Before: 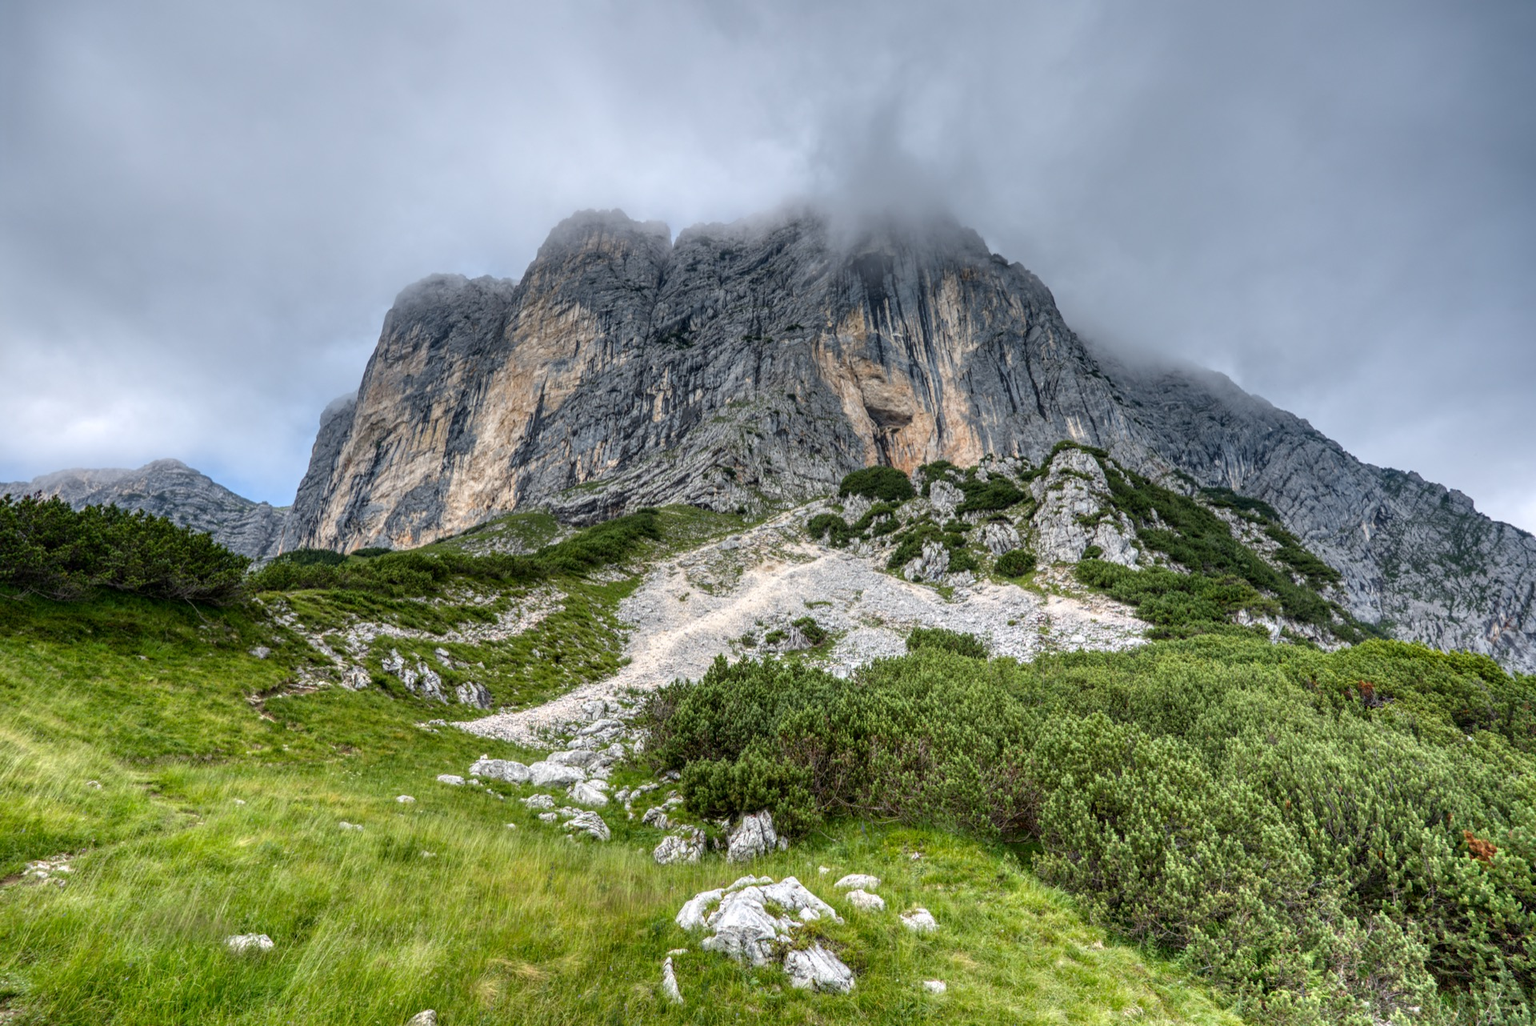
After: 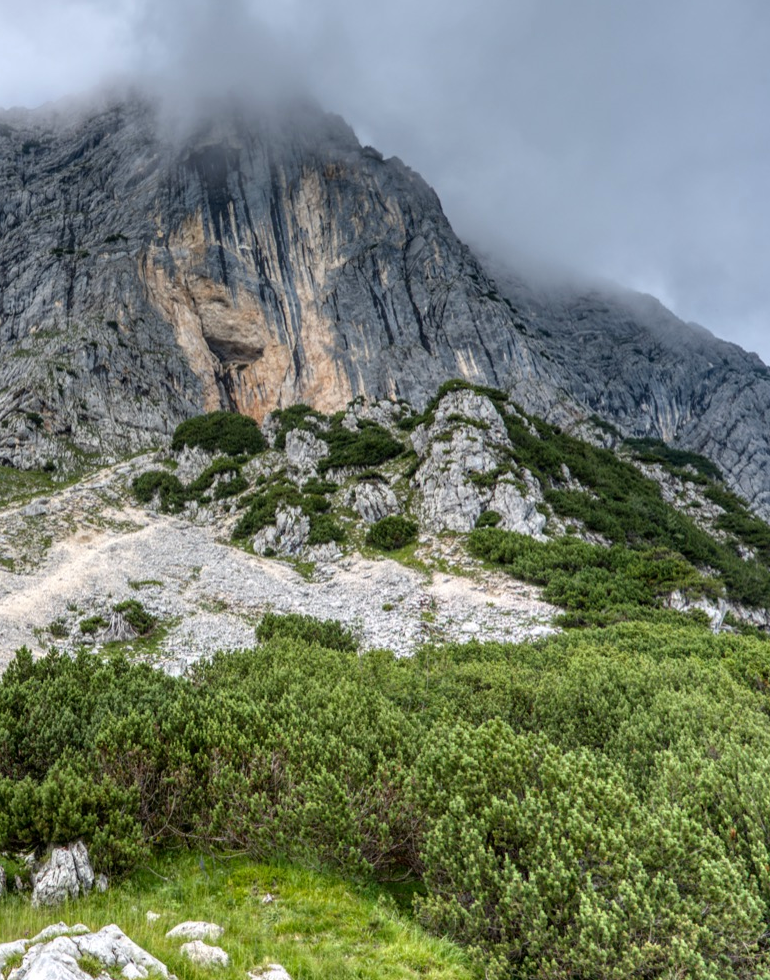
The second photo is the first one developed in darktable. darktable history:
color zones: curves: ch0 [(0.068, 0.464) (0.25, 0.5) (0.48, 0.508) (0.75, 0.536) (0.886, 0.476) (0.967, 0.456)]; ch1 [(0.066, 0.456) (0.25, 0.5) (0.616, 0.508) (0.746, 0.56) (0.934, 0.444)]
crop: left 45.721%, top 13.393%, right 14.118%, bottom 10.01%
